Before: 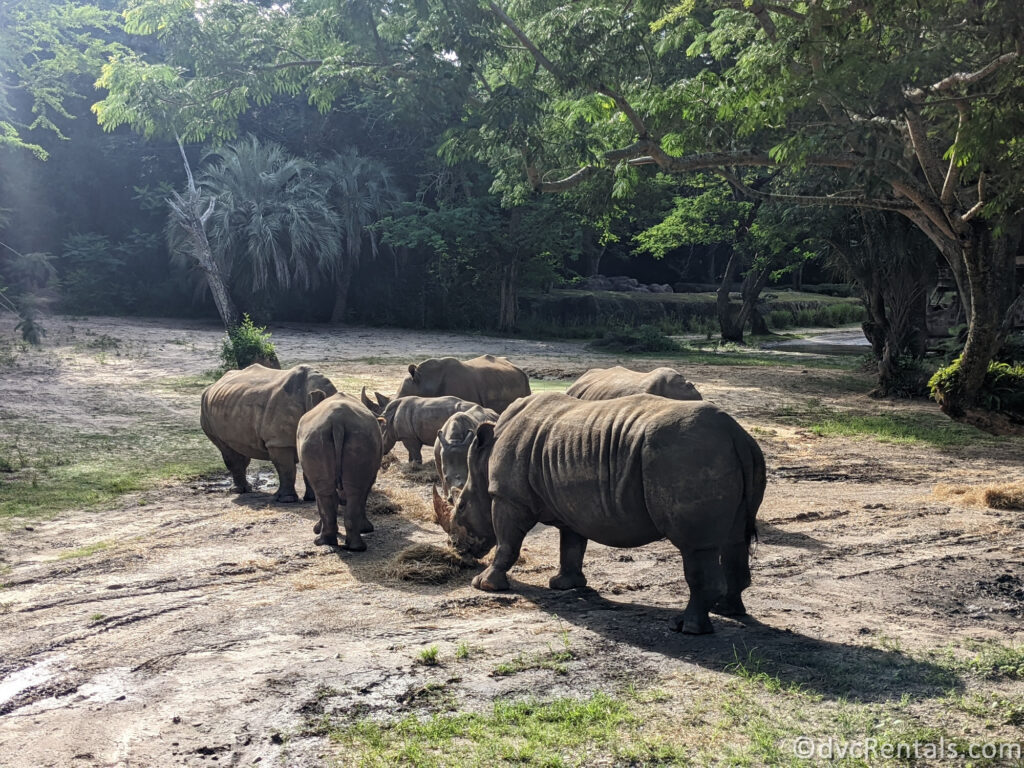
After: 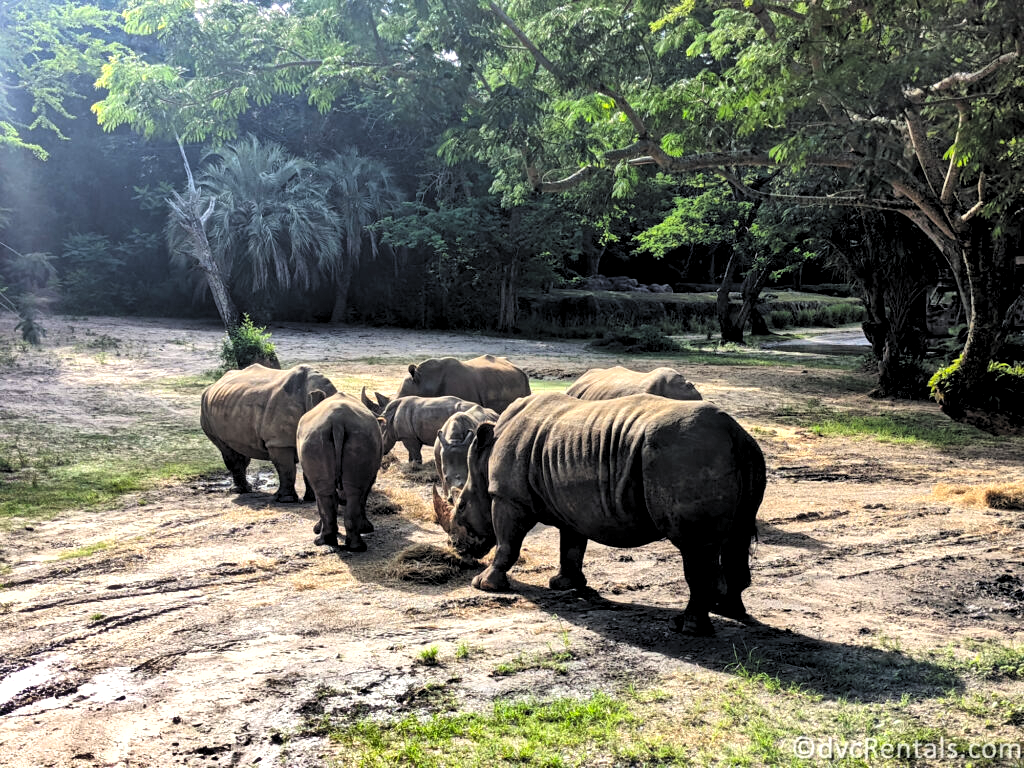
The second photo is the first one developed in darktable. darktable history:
shadows and highlights: shadows 43.6, white point adjustment -1.5, soften with gaussian
contrast brightness saturation: contrast 0.07, brightness 0.179, saturation 0.396
levels: levels [0.182, 0.542, 0.902]
